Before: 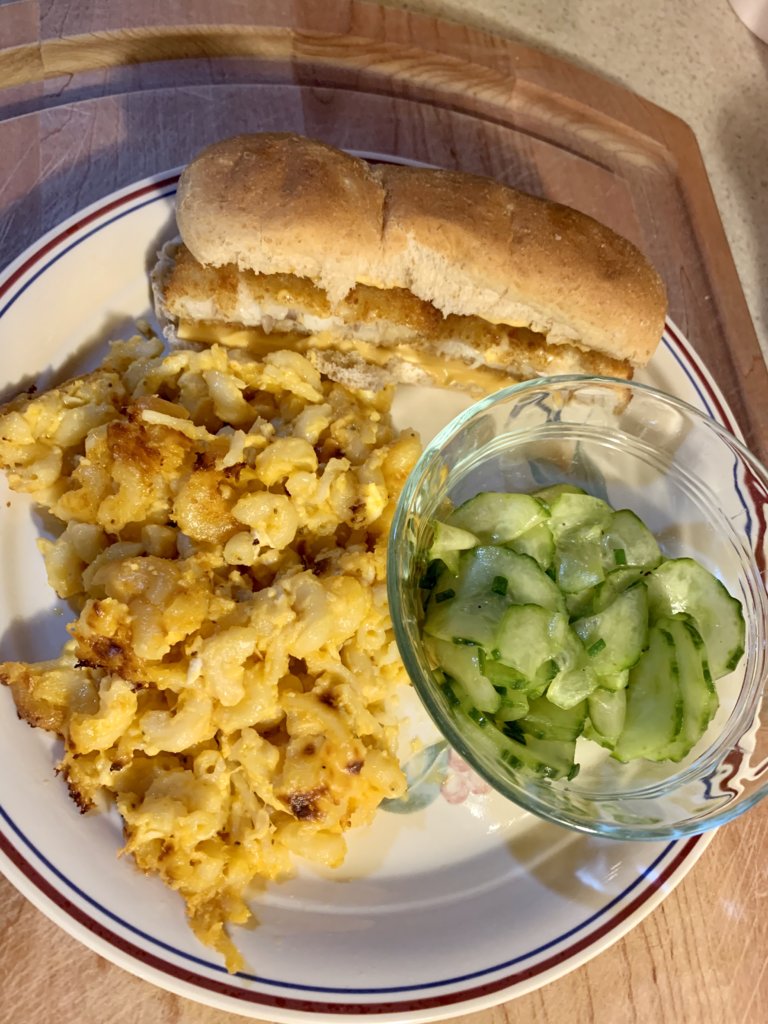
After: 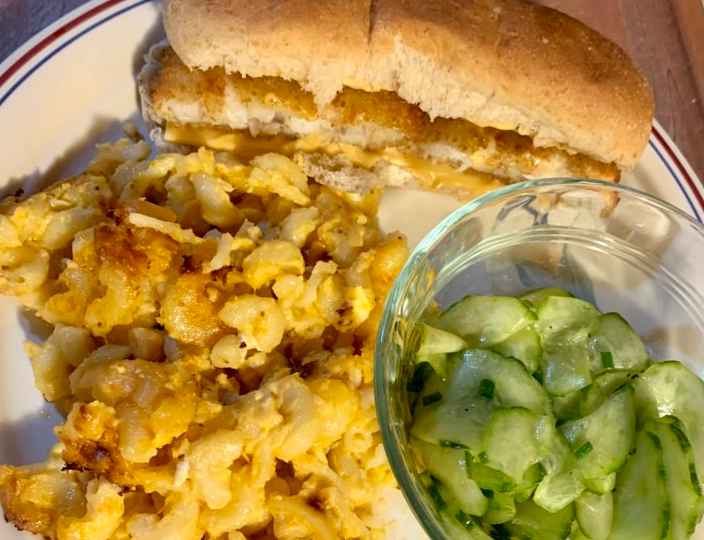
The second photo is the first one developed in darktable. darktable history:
crop: left 1.805%, top 19.268%, right 5.141%, bottom 27.905%
